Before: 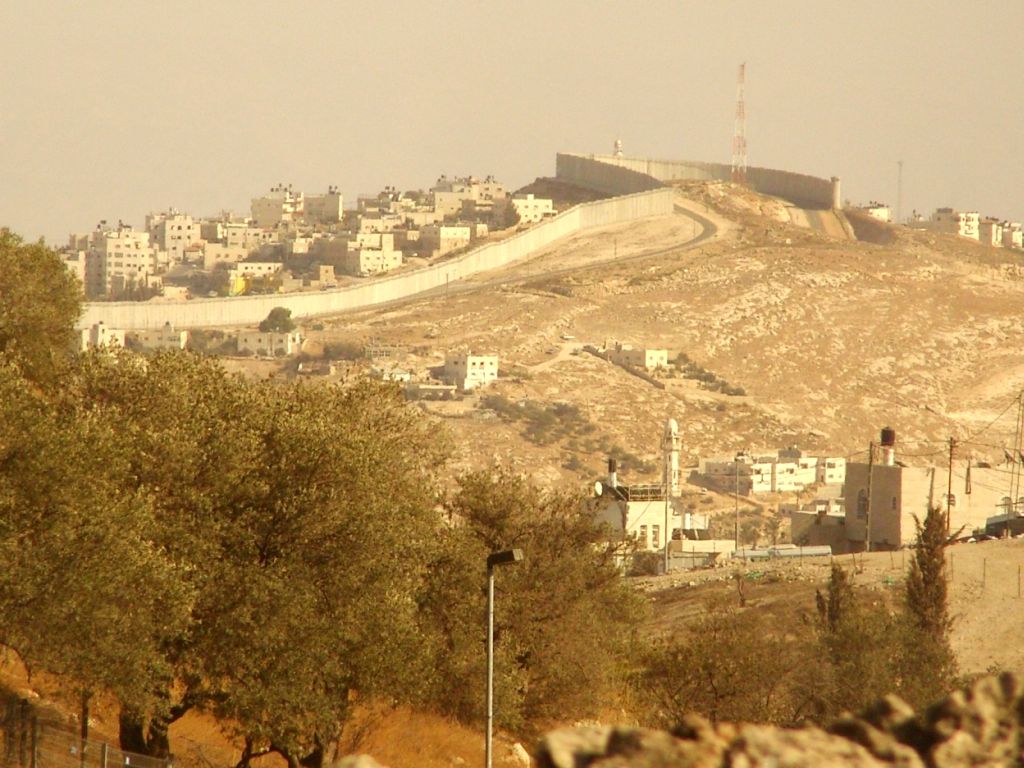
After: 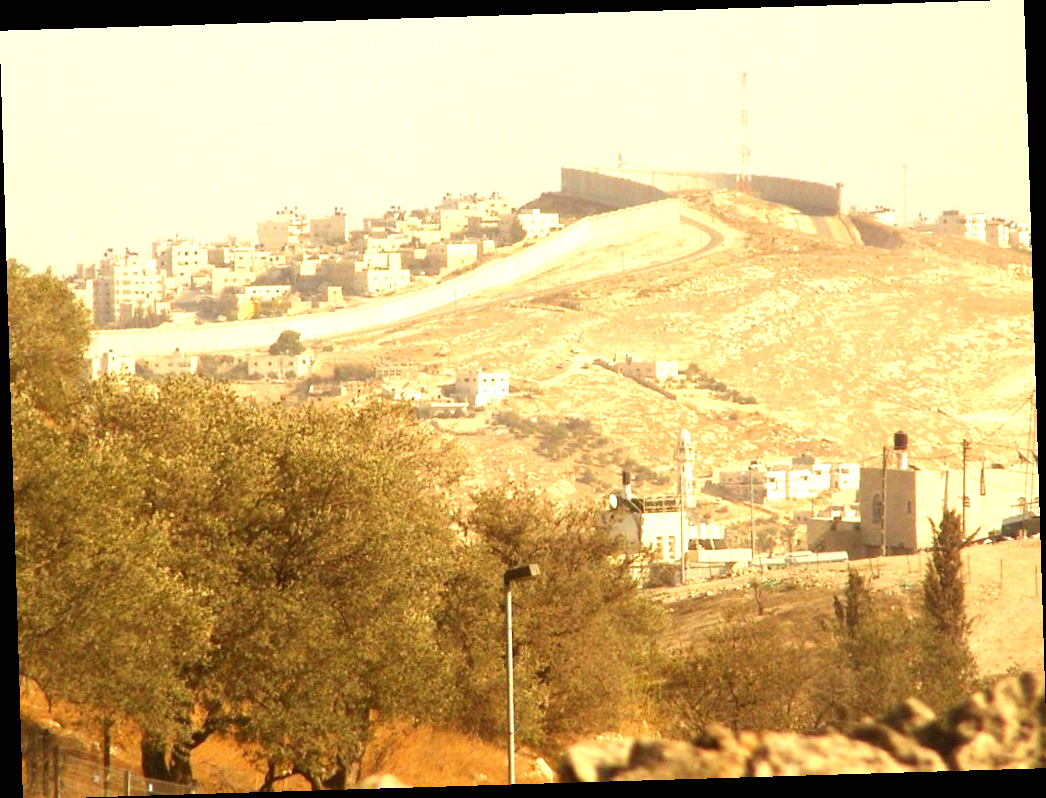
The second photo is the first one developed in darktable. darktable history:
exposure: black level correction 0, exposure 0.9 EV, compensate exposure bias true, compensate highlight preservation false
rotate and perspective: rotation -1.75°, automatic cropping off
